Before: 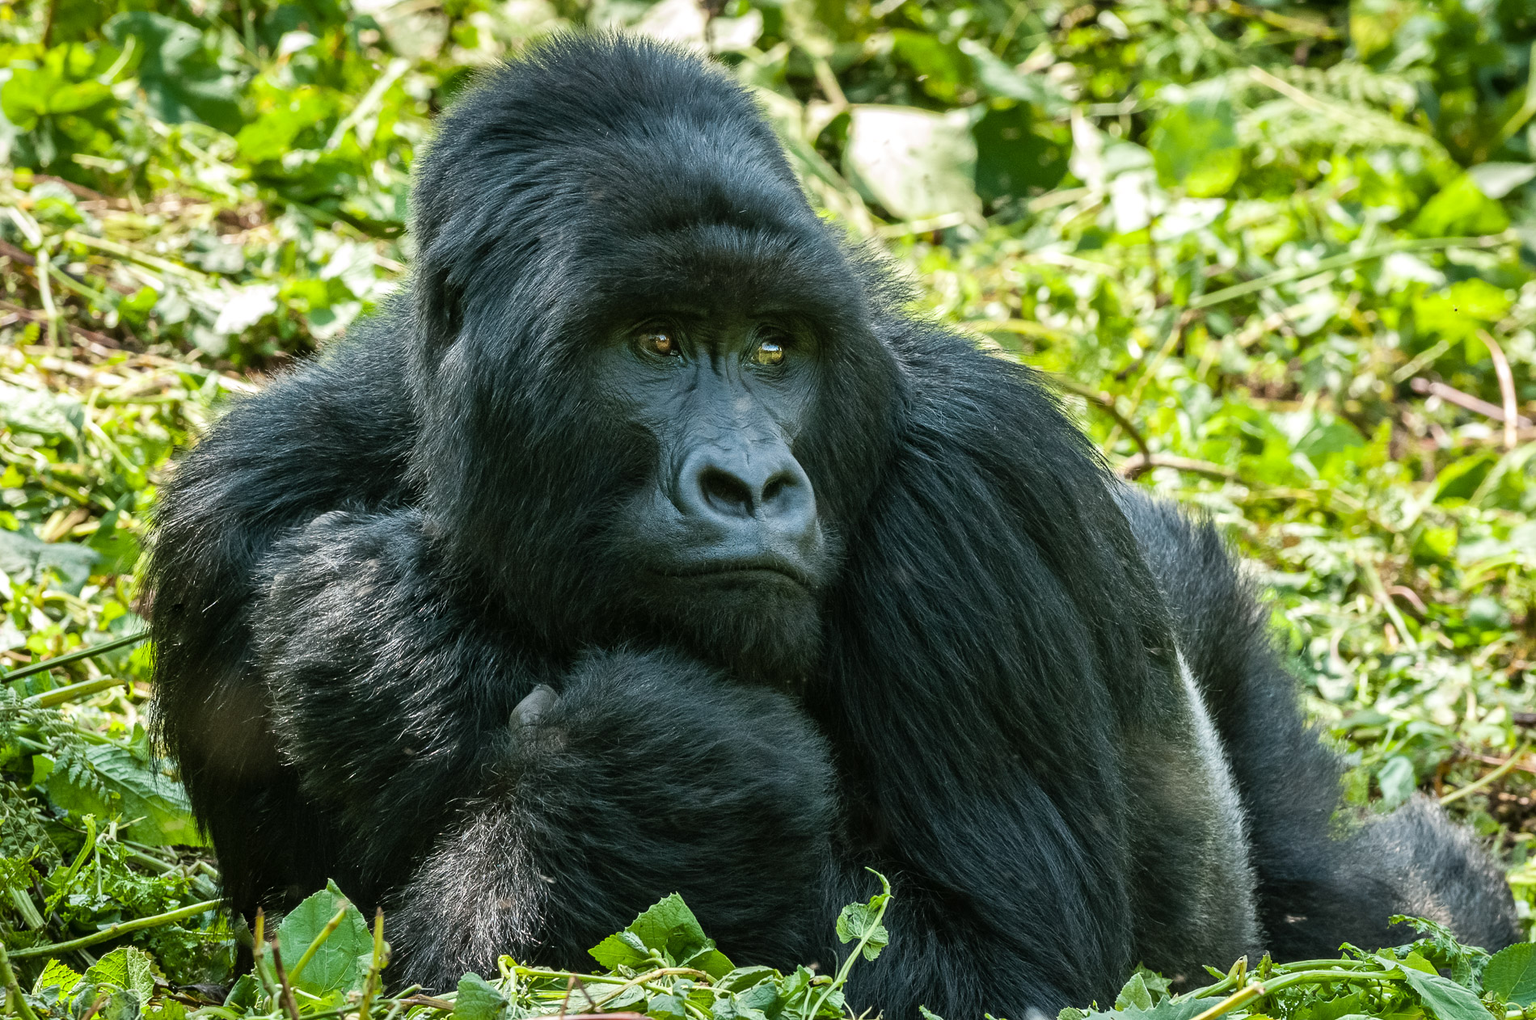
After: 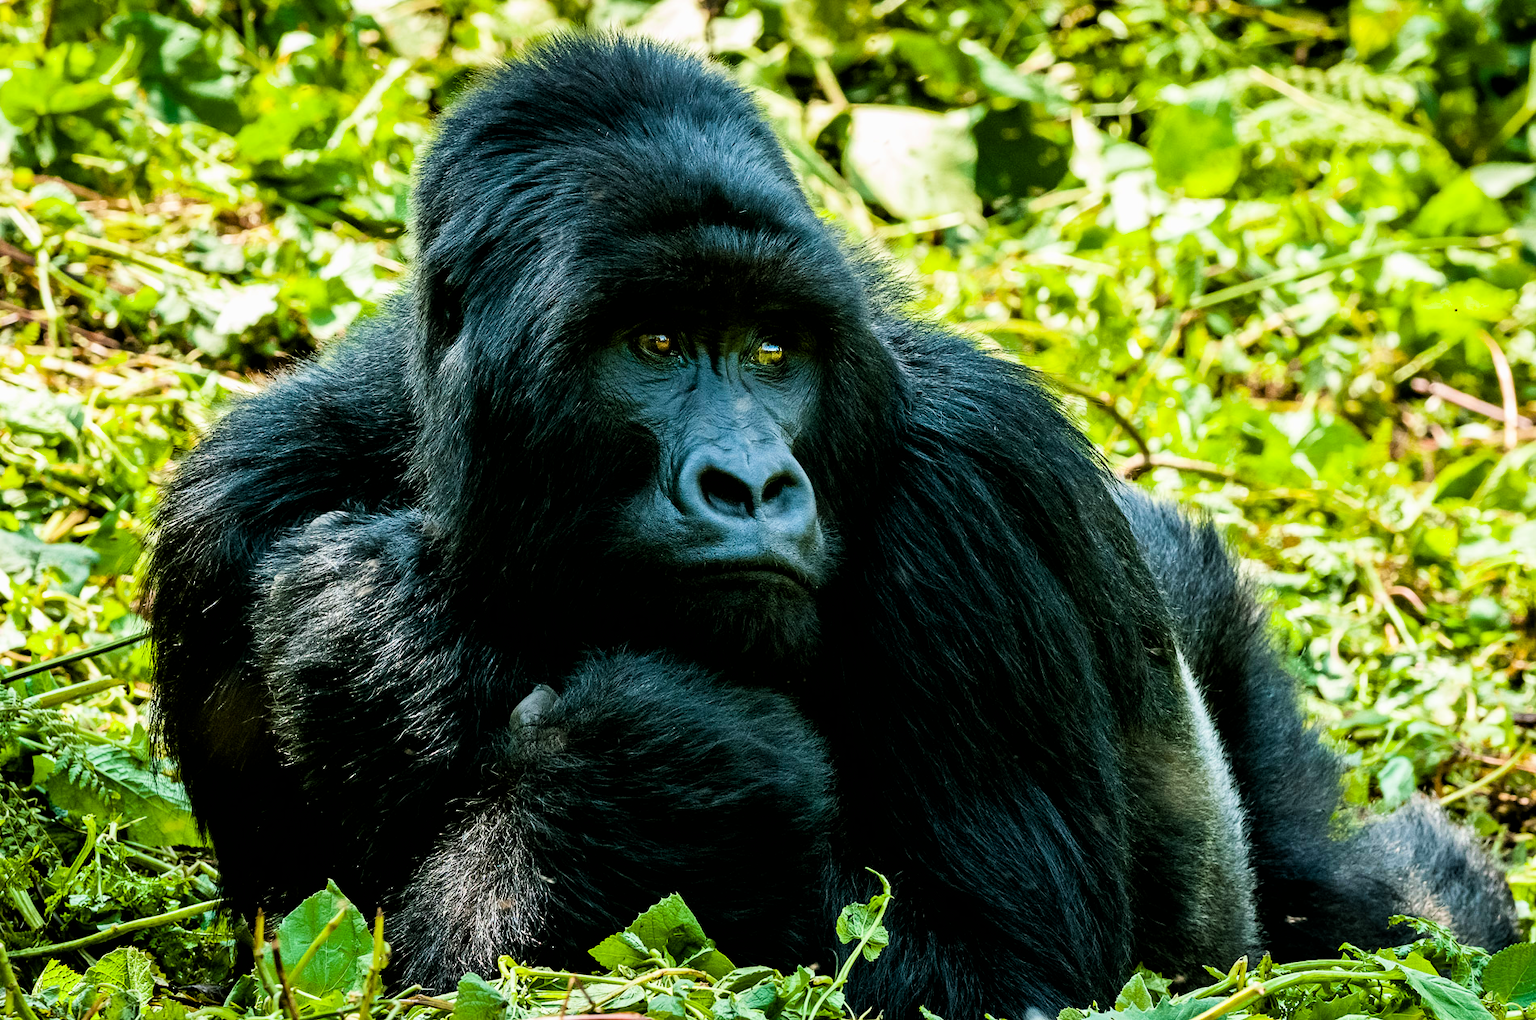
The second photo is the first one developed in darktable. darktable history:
velvia: on, module defaults
filmic rgb: black relative exposure -11.76 EV, white relative exposure 5.4 EV, hardness 4.5, latitude 49.61%, contrast 1.141
color balance rgb: global offset › luminance -0.514%, linear chroma grading › shadows 31.804%, linear chroma grading › global chroma -2.036%, linear chroma grading › mid-tones 3.834%, perceptual saturation grading › global saturation 25.841%, perceptual brilliance grading › highlights 12.738%, perceptual brilliance grading › mid-tones 8.744%, perceptual brilliance grading › shadows -17.224%
